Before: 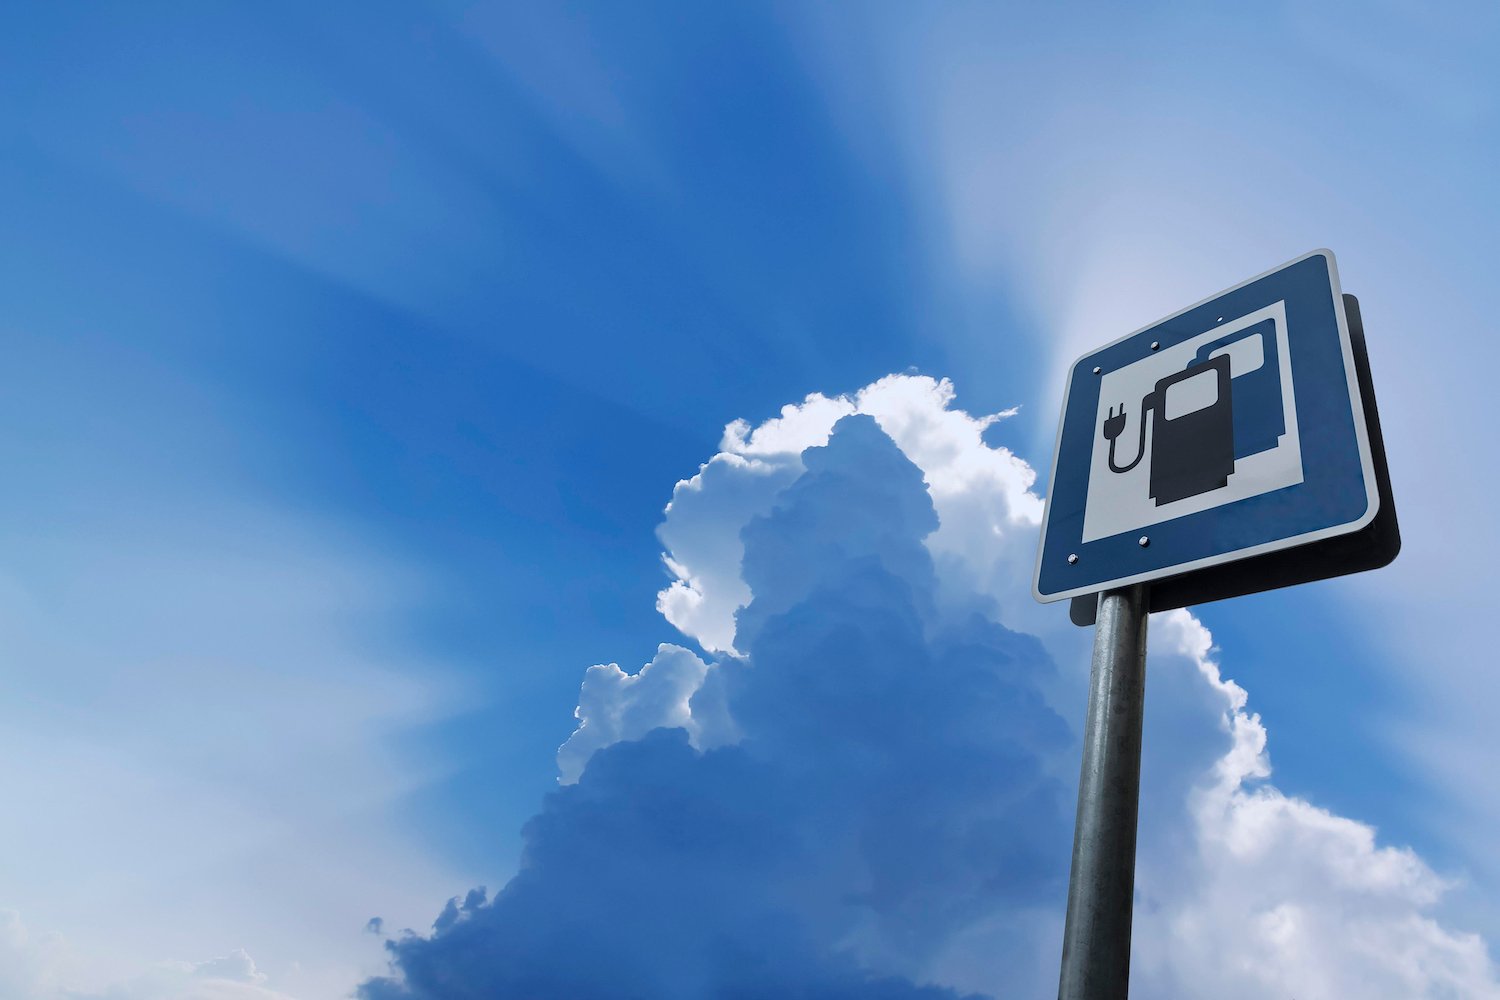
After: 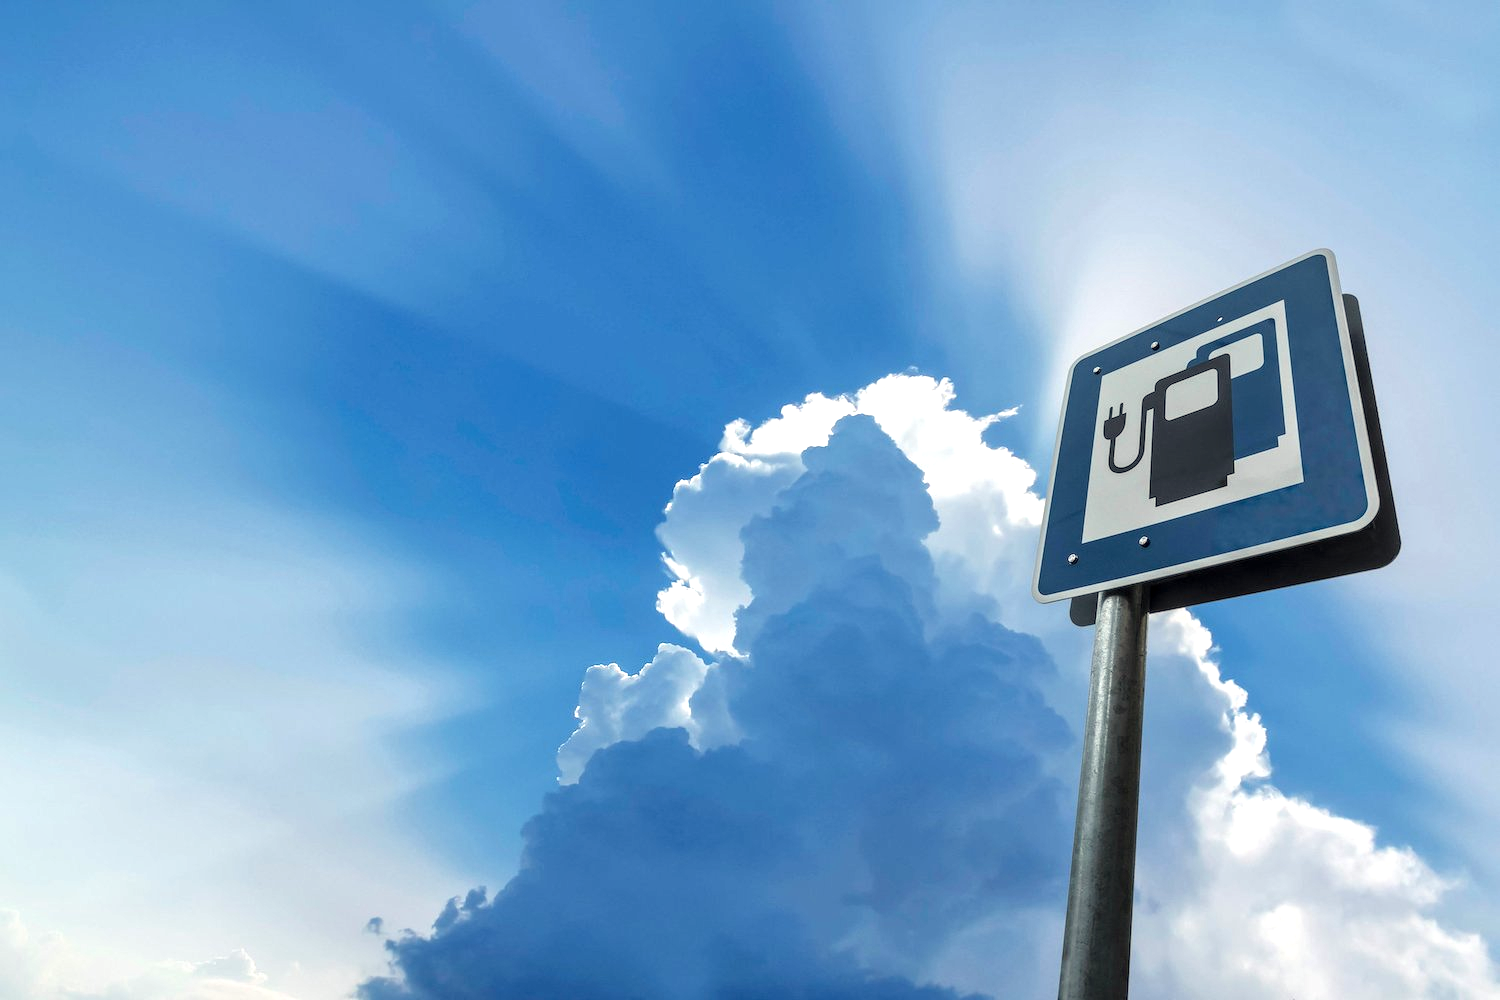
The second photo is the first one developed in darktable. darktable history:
white balance: red 1.029, blue 0.92
tone equalizer: on, module defaults
local contrast: detail 130%
exposure: exposure 0.493 EV, compensate highlight preservation false
